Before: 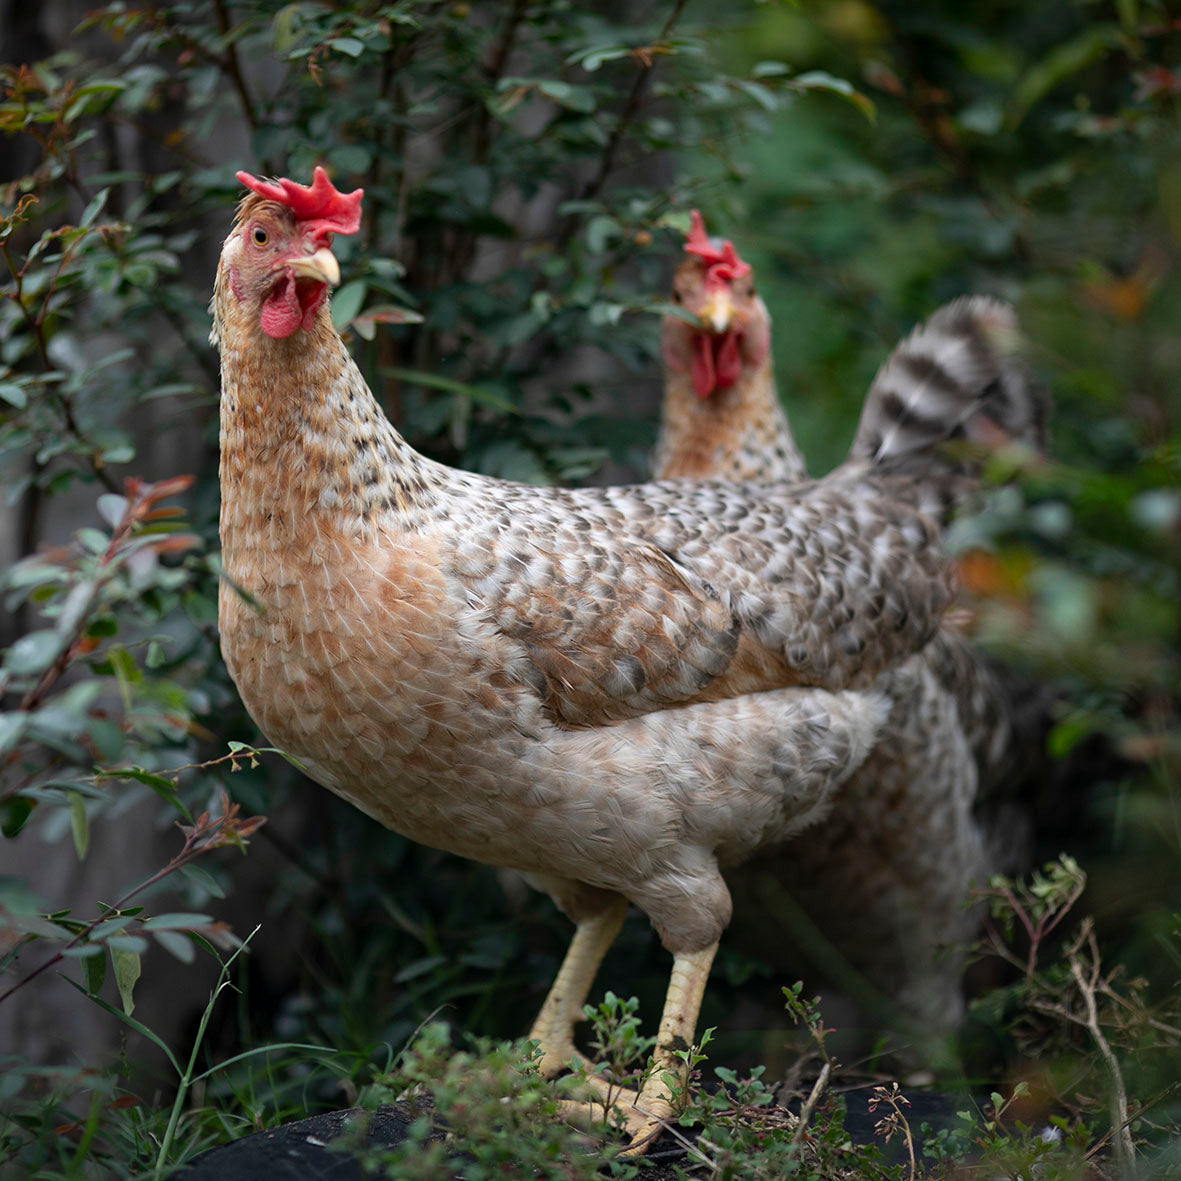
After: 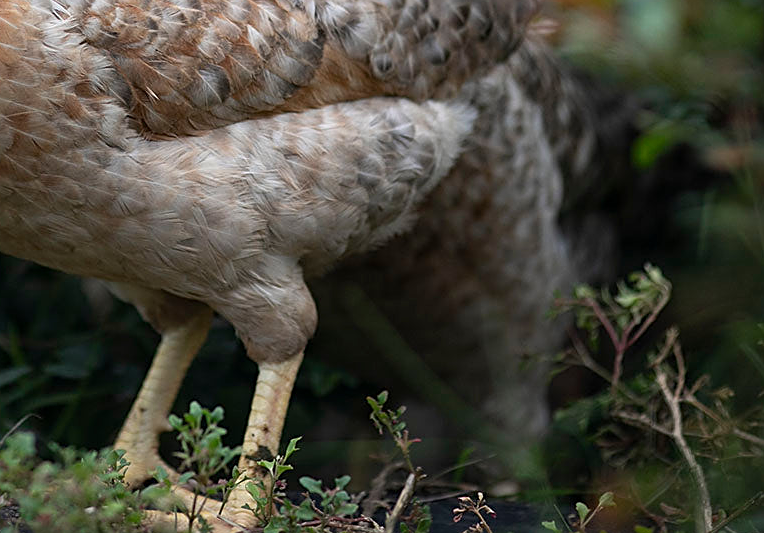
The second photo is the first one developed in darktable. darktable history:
sharpen: on, module defaults
crop and rotate: left 35.225%, top 49.985%, bottom 4.864%
